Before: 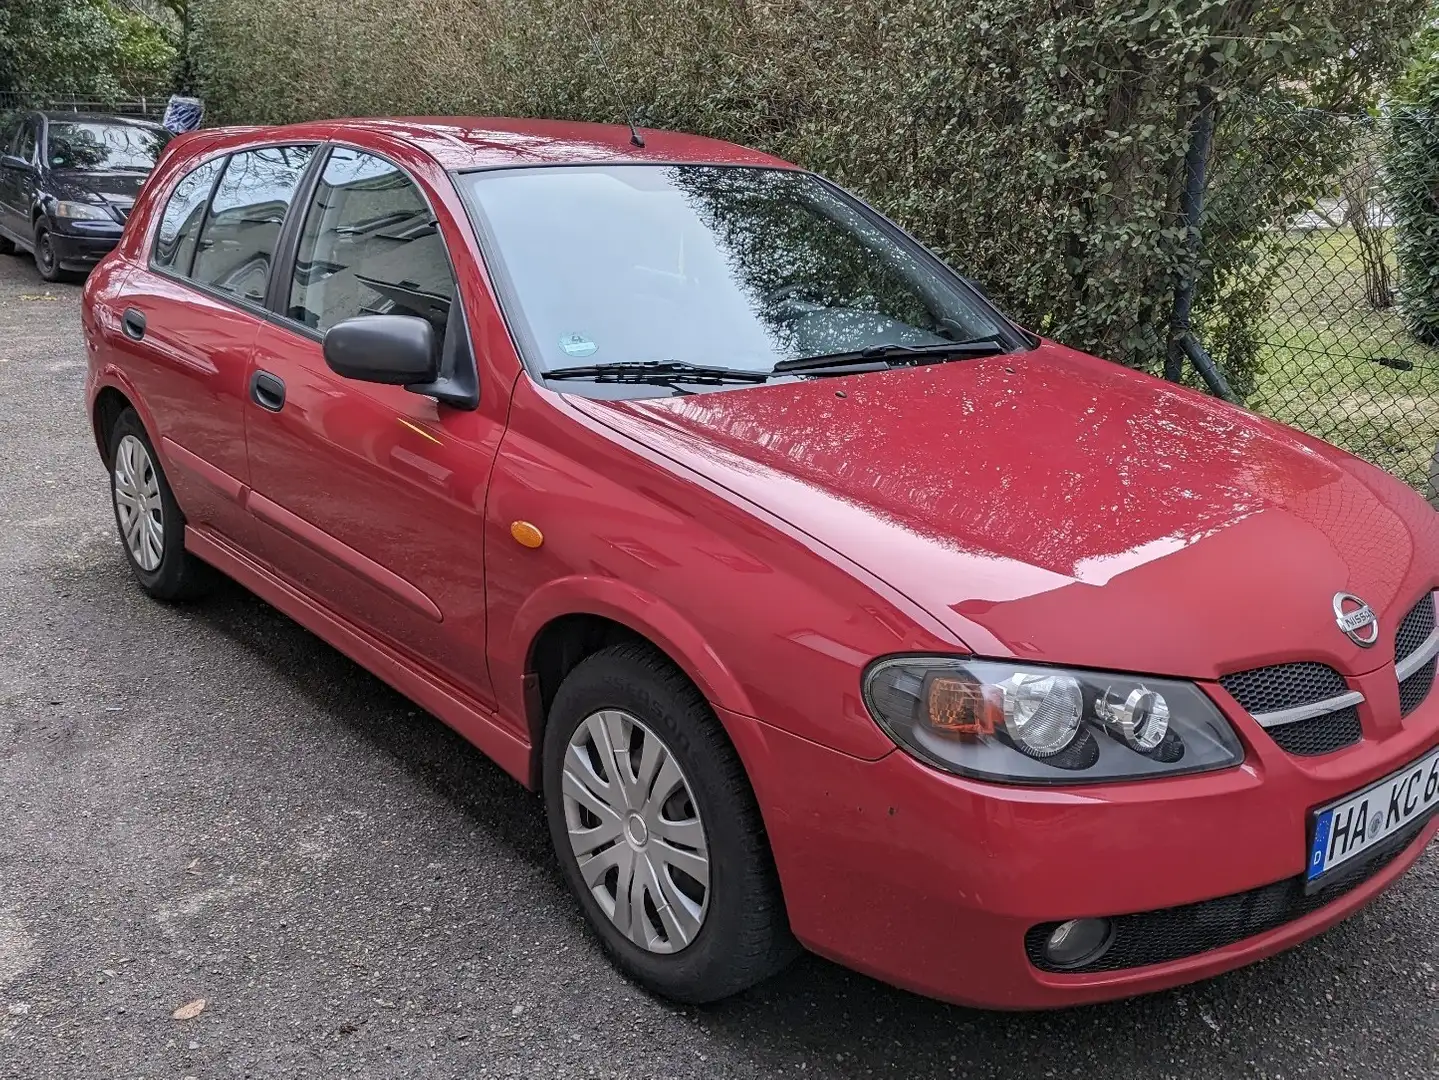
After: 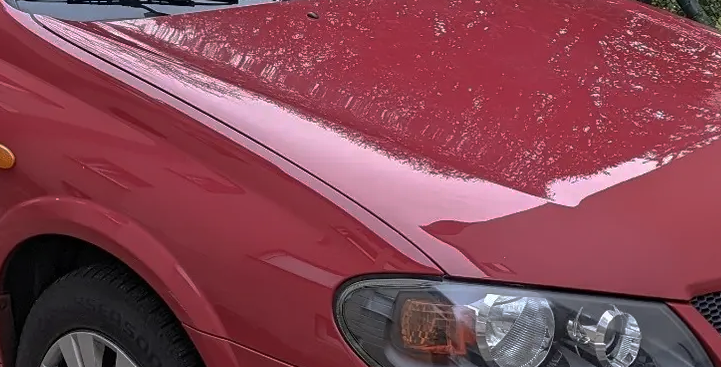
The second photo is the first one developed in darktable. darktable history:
base curve: curves: ch0 [(0, 0) (0.595, 0.418) (1, 1)], preserve colors none
crop: left 36.715%, top 35.133%, right 13.124%, bottom 30.854%
